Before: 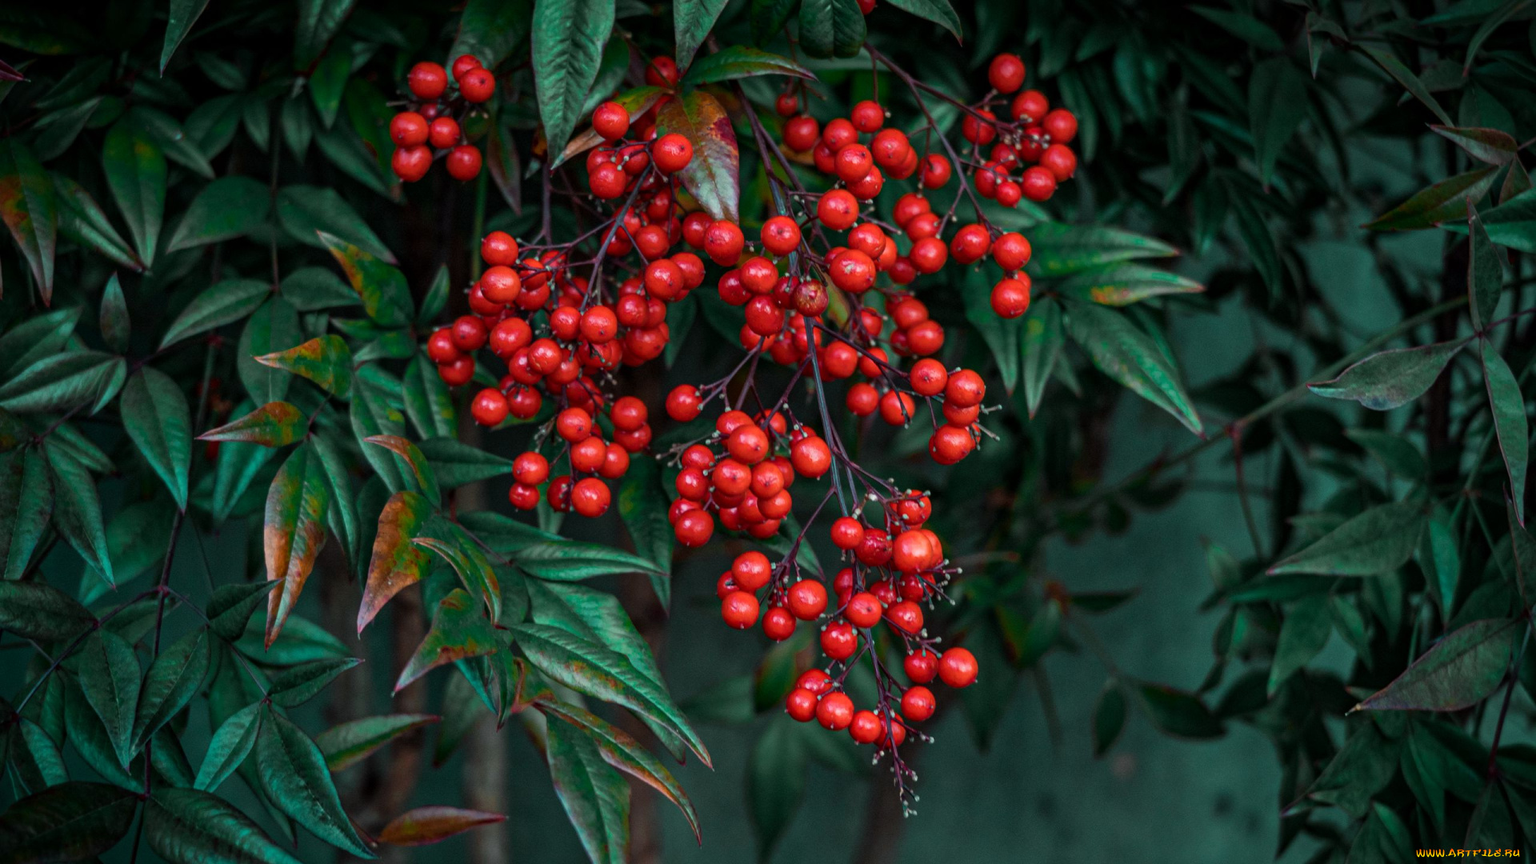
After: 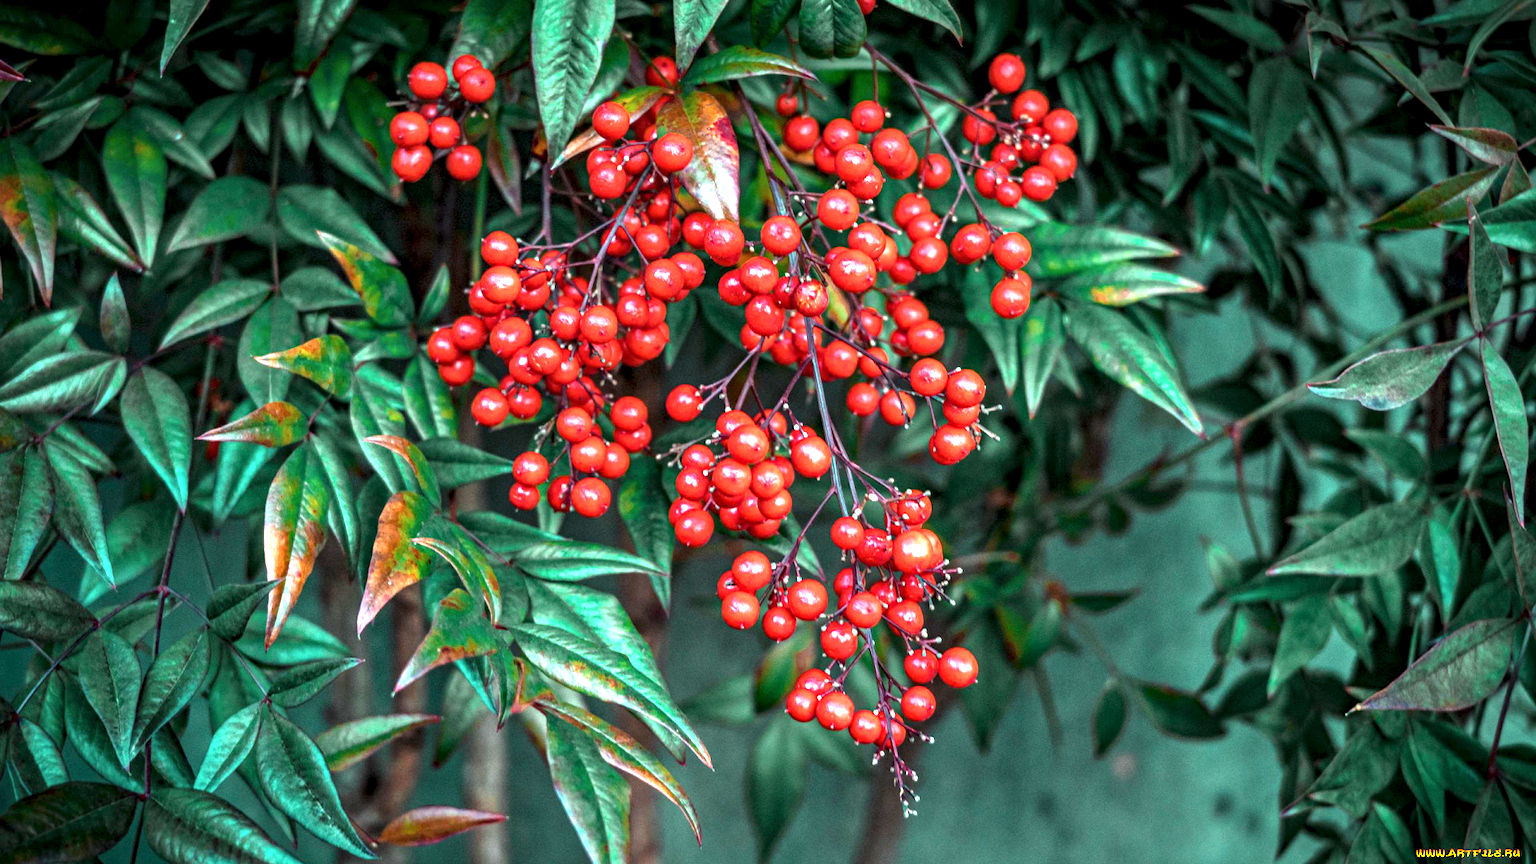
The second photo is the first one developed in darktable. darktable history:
exposure: exposure 1.989 EV, compensate highlight preservation false
local contrast: highlights 90%, shadows 82%
